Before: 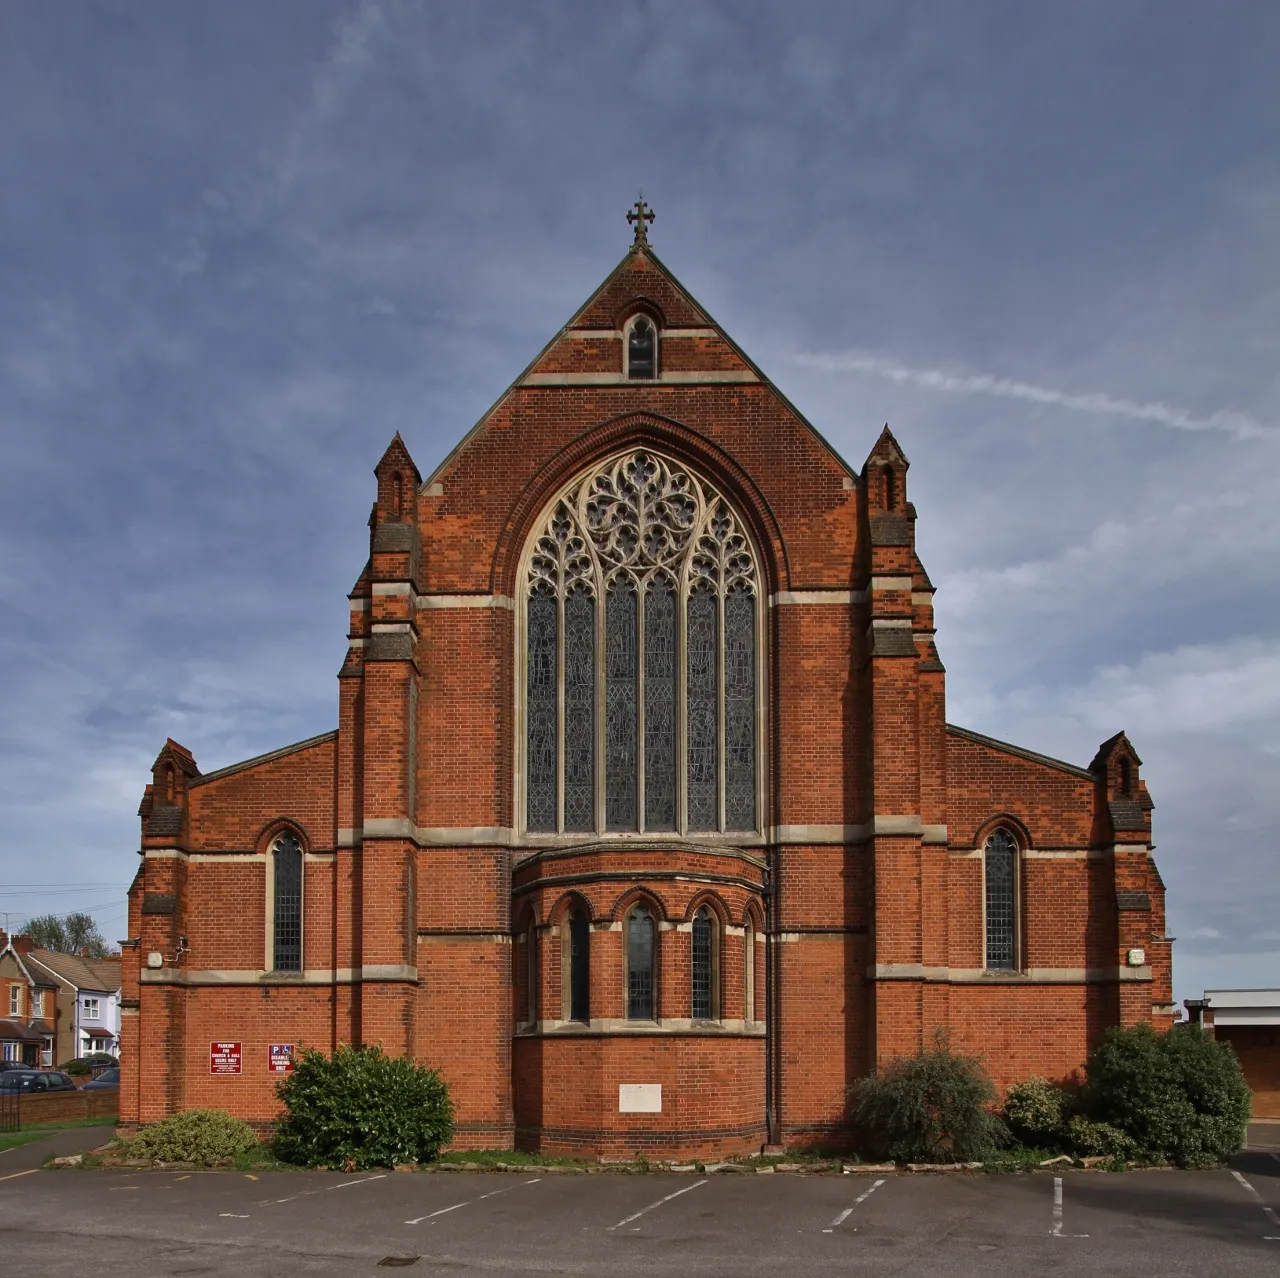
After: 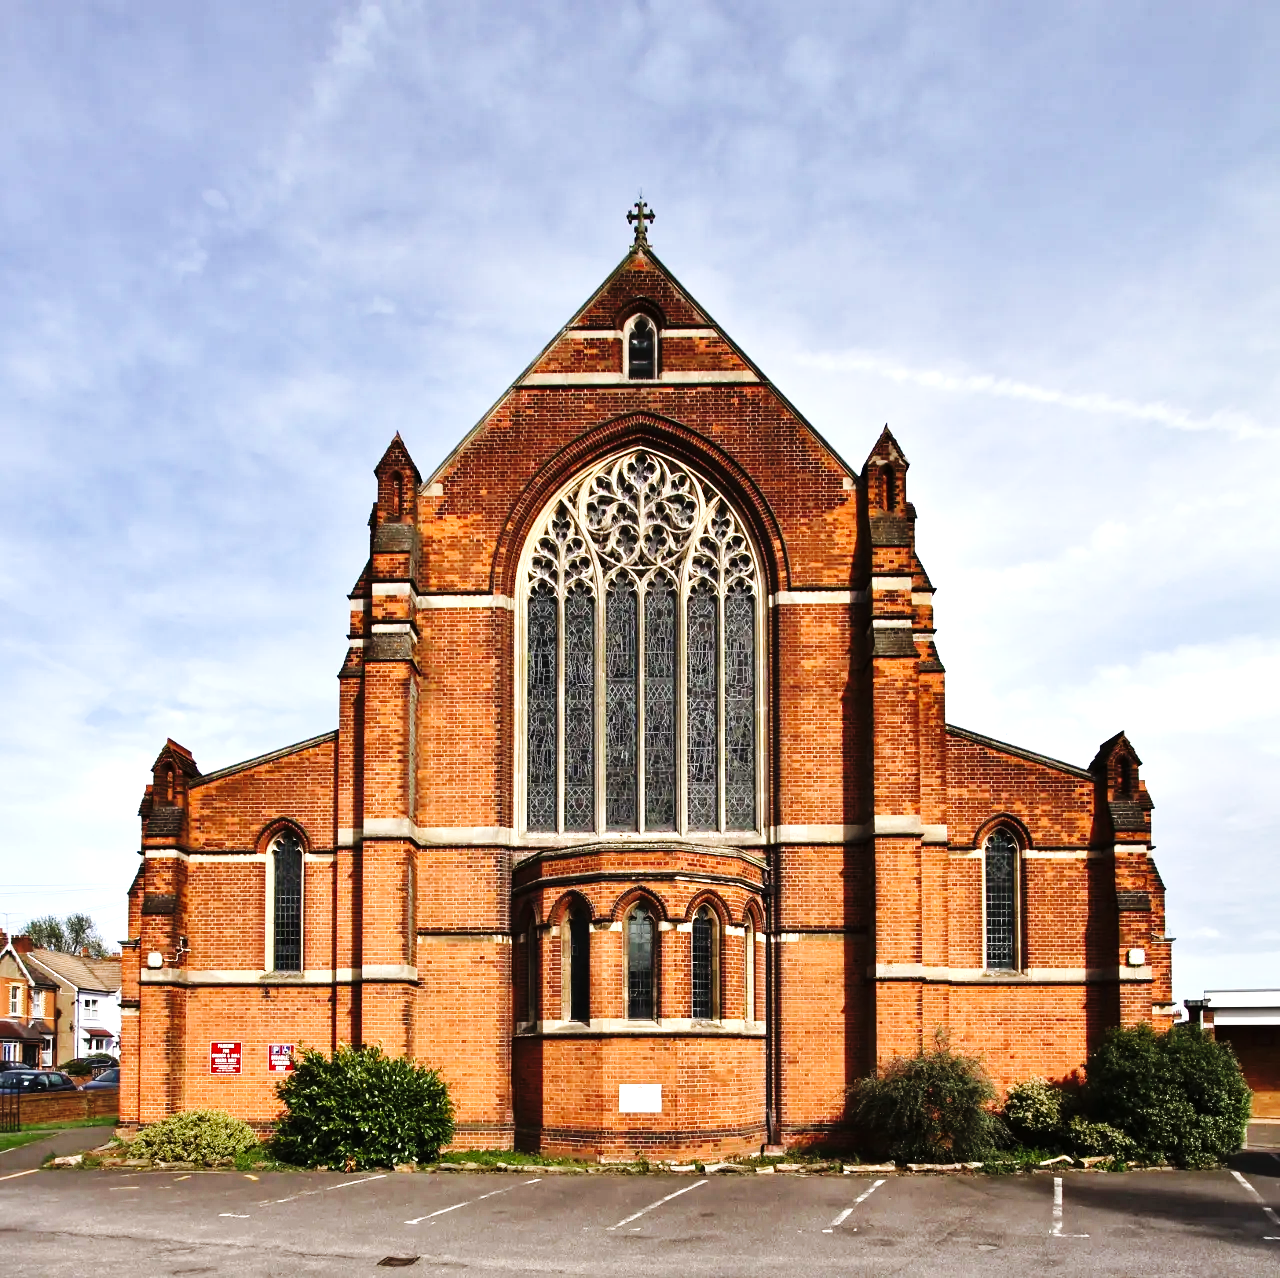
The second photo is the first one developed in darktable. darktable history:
tone equalizer: -8 EV -0.75 EV, -7 EV -0.719 EV, -6 EV -0.607 EV, -5 EV -0.364 EV, -3 EV 0.368 EV, -2 EV 0.6 EV, -1 EV 0.696 EV, +0 EV 0.766 EV, edges refinement/feathering 500, mask exposure compensation -1.57 EV, preserve details no
exposure: exposure 0.782 EV, compensate highlight preservation false
base curve: curves: ch0 [(0, 0) (0.036, 0.025) (0.121, 0.166) (0.206, 0.329) (0.605, 0.79) (1, 1)], preserve colors none
